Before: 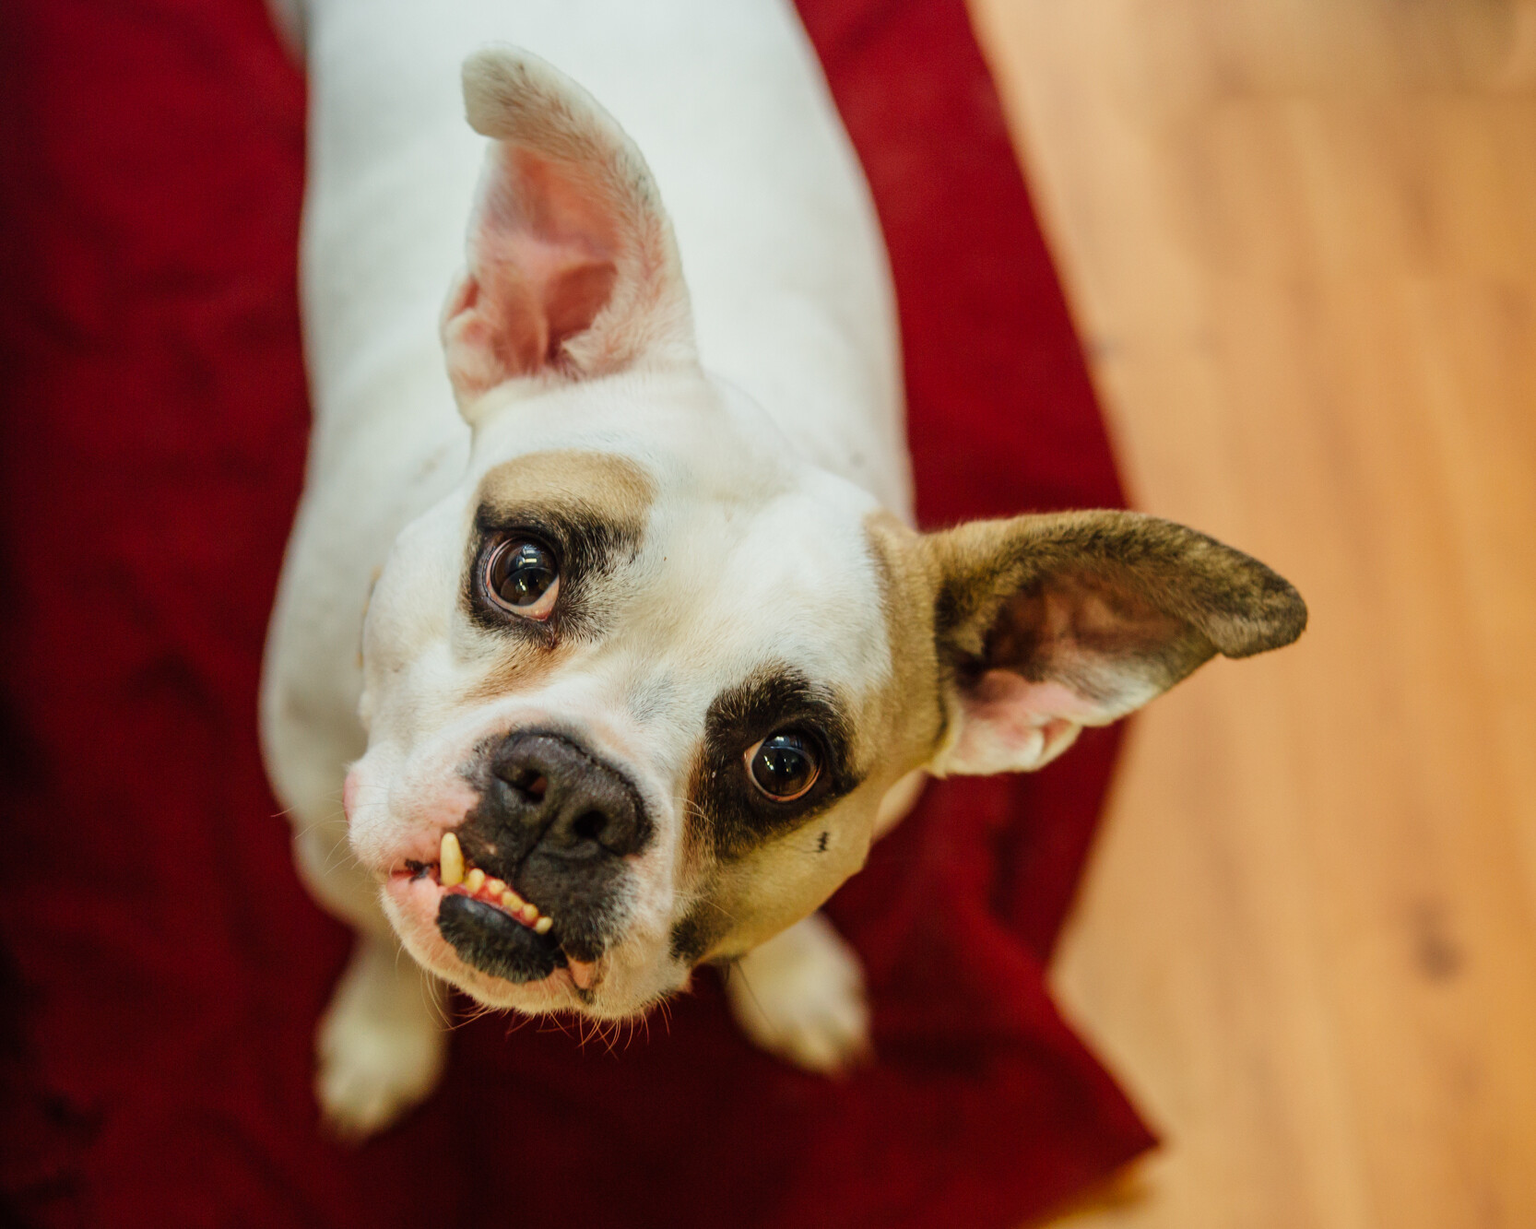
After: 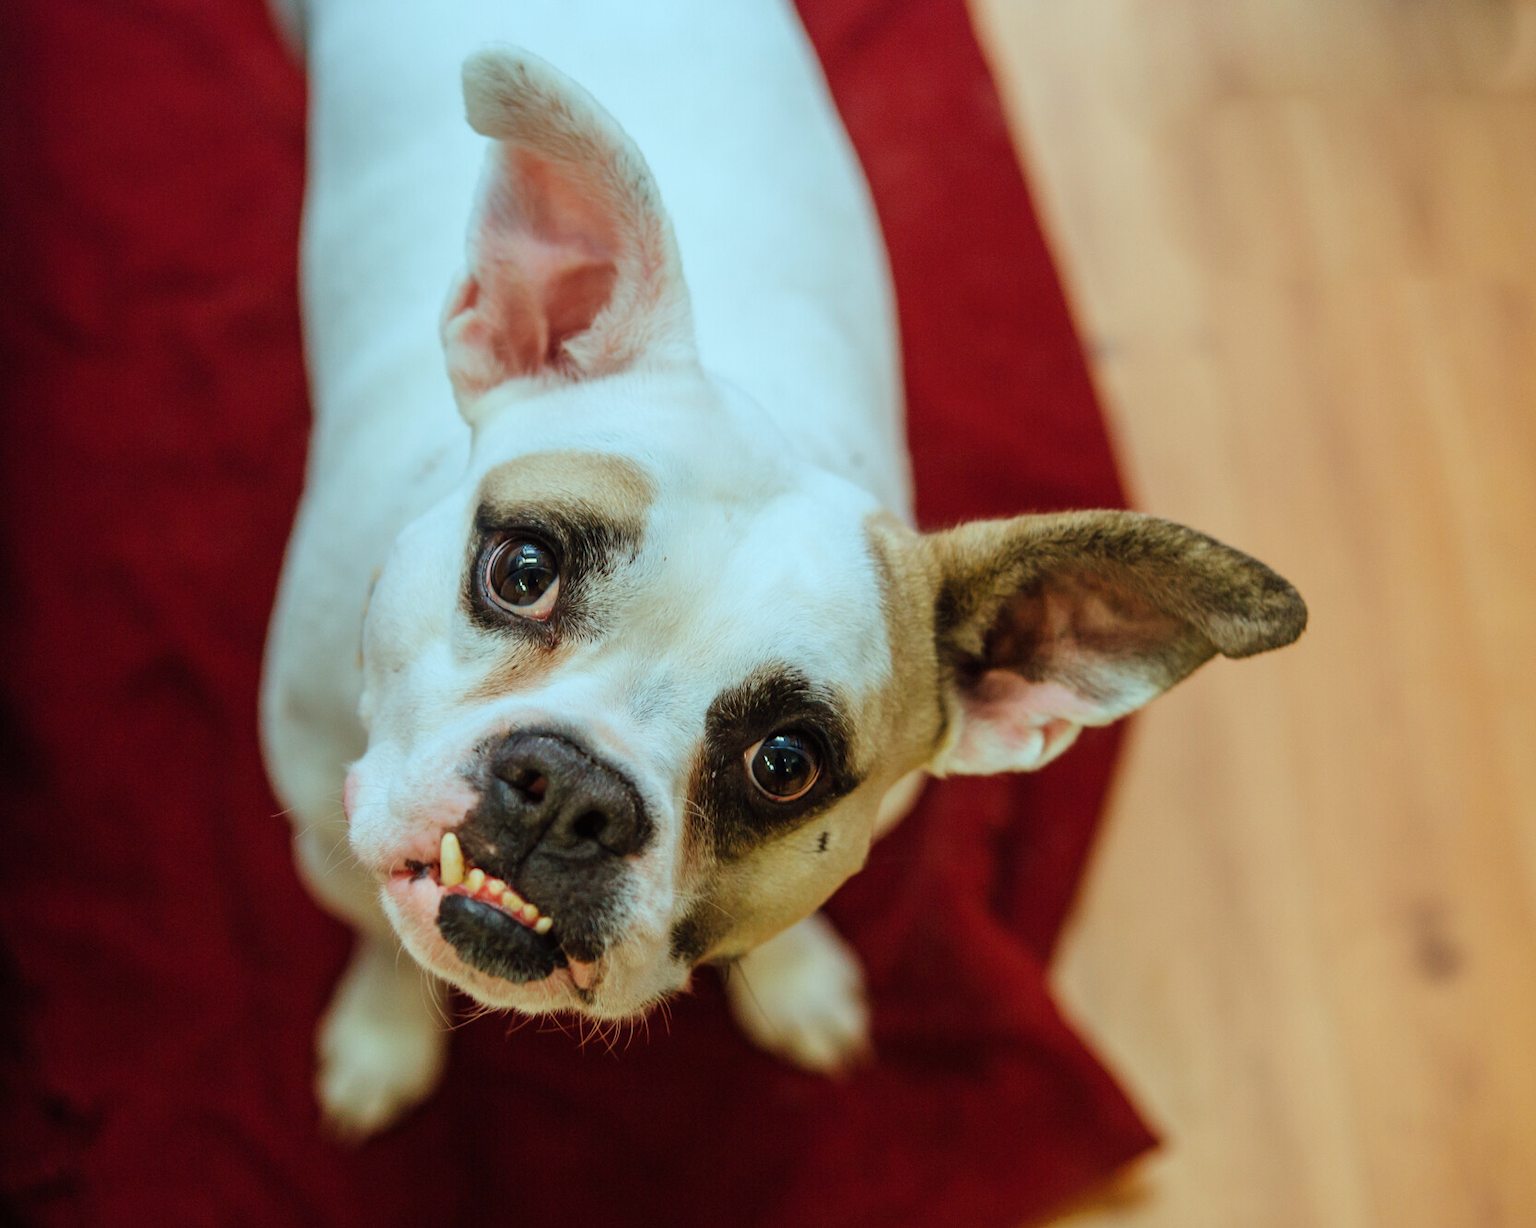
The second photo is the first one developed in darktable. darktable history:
crop: bottom 0.071%
color correction: highlights a* -11.71, highlights b* -15.58
white balance: emerald 1
